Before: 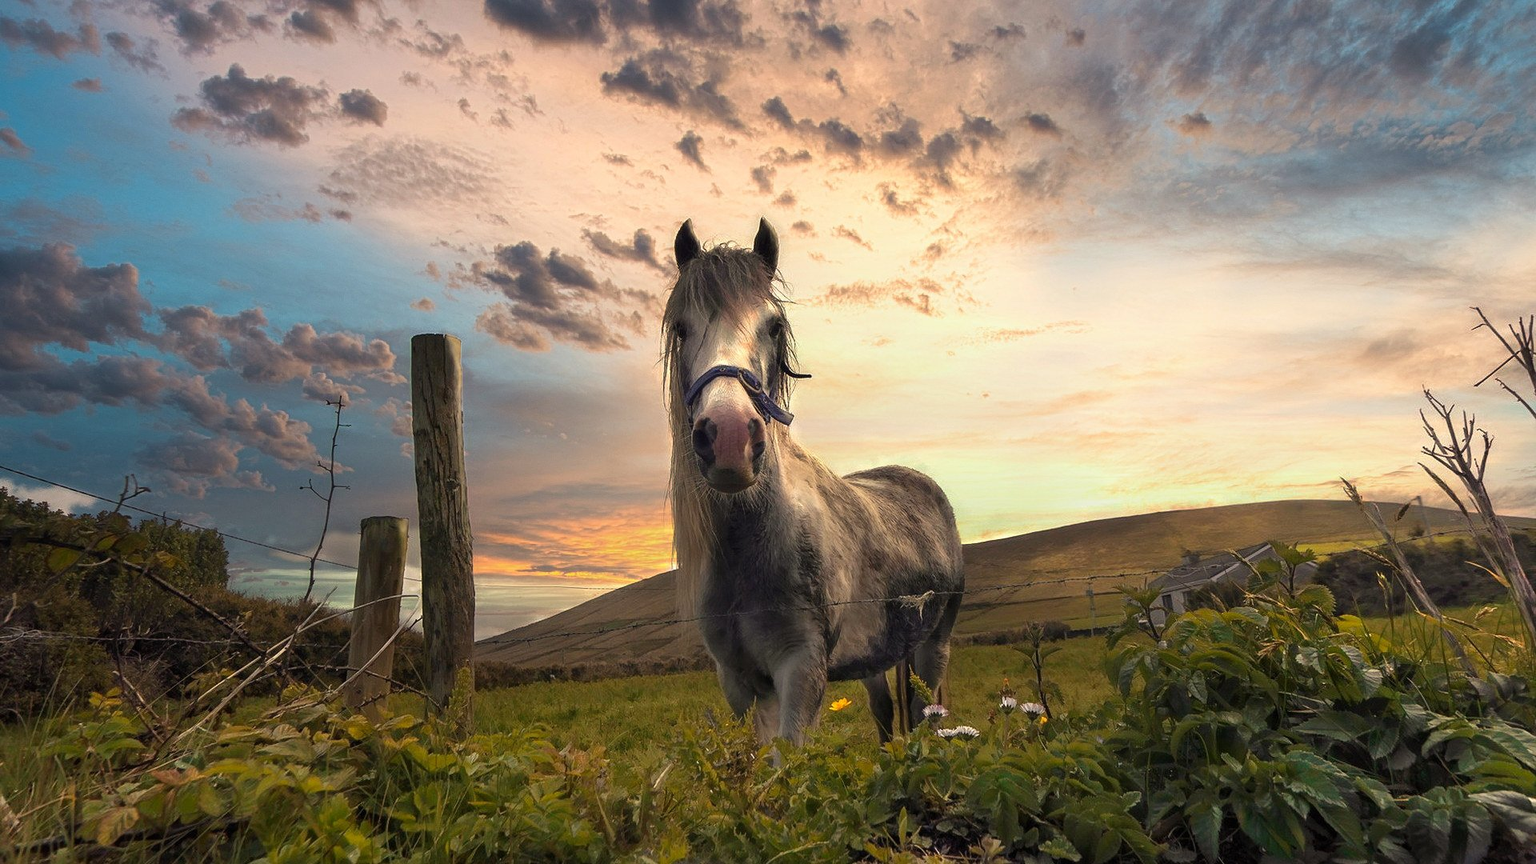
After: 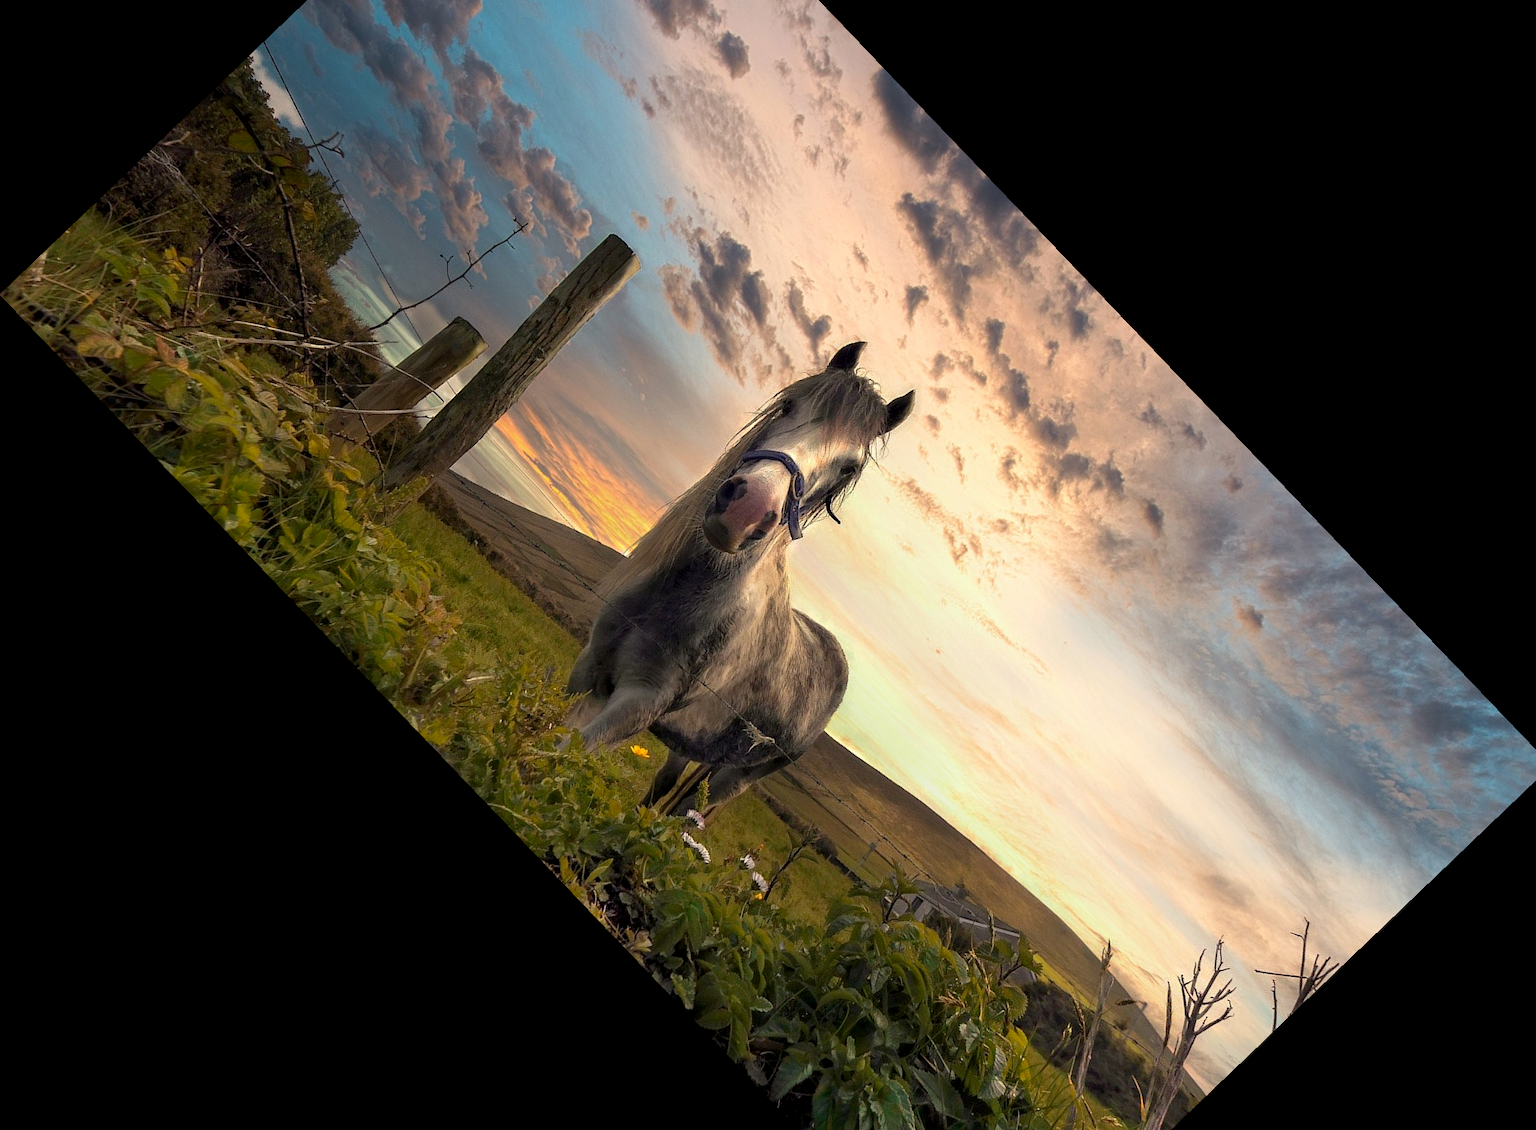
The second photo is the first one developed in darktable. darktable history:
exposure: black level correction 0.004, exposure 0.014 EV, compensate highlight preservation false
crop and rotate: angle -46.26°, top 16.234%, right 0.912%, bottom 11.704%
